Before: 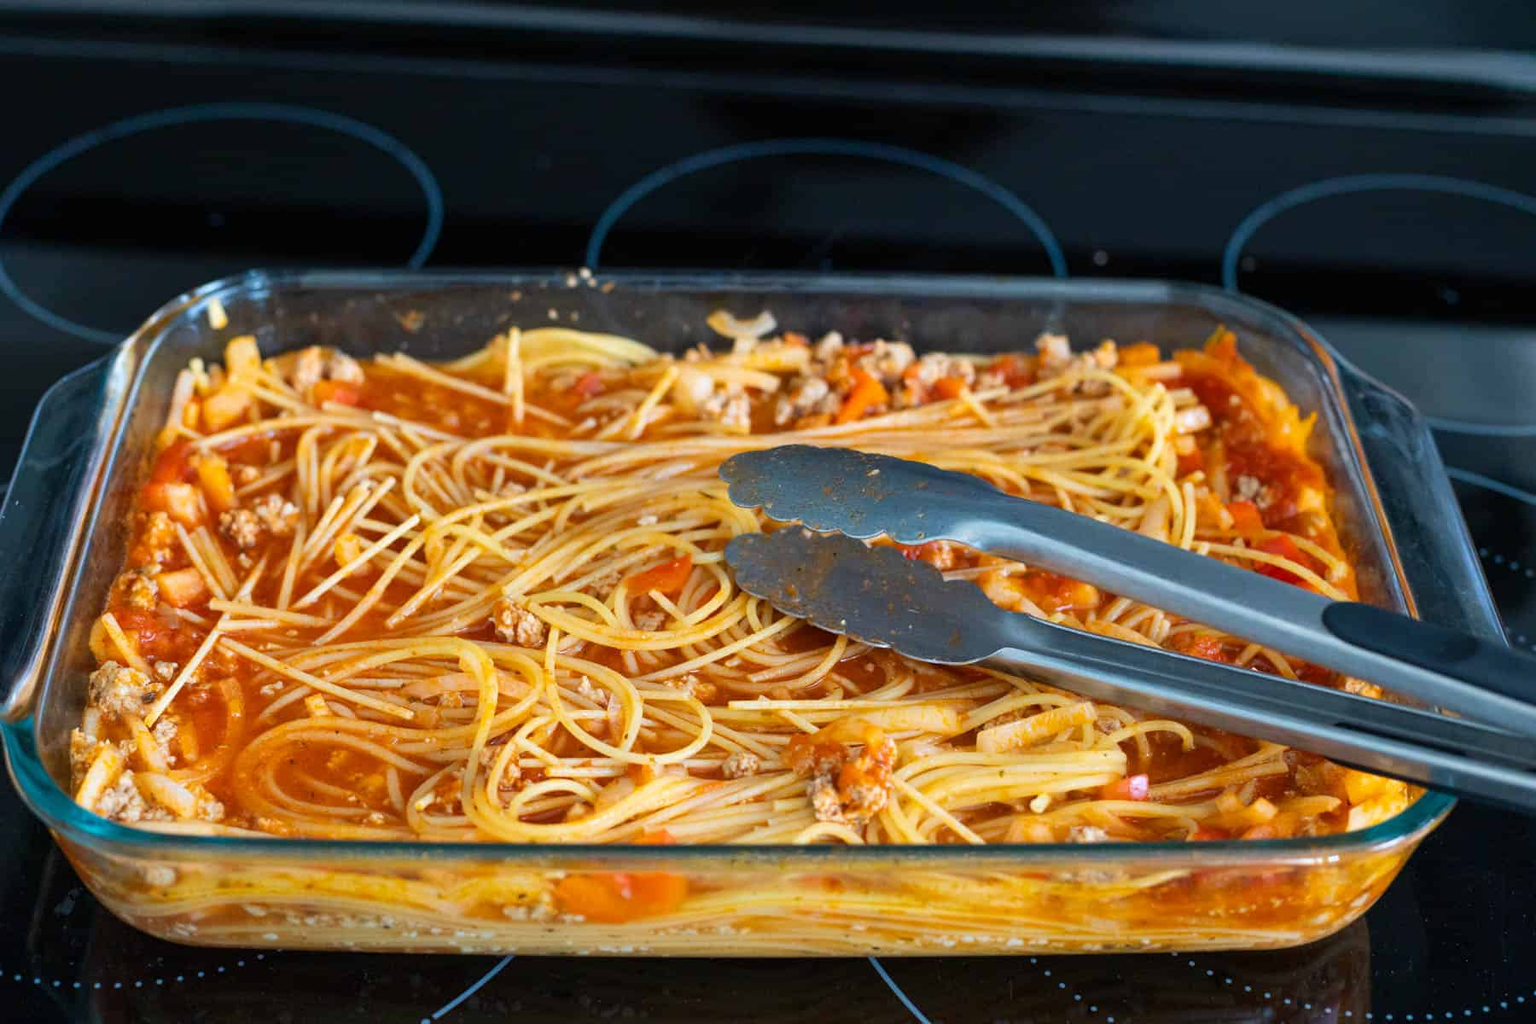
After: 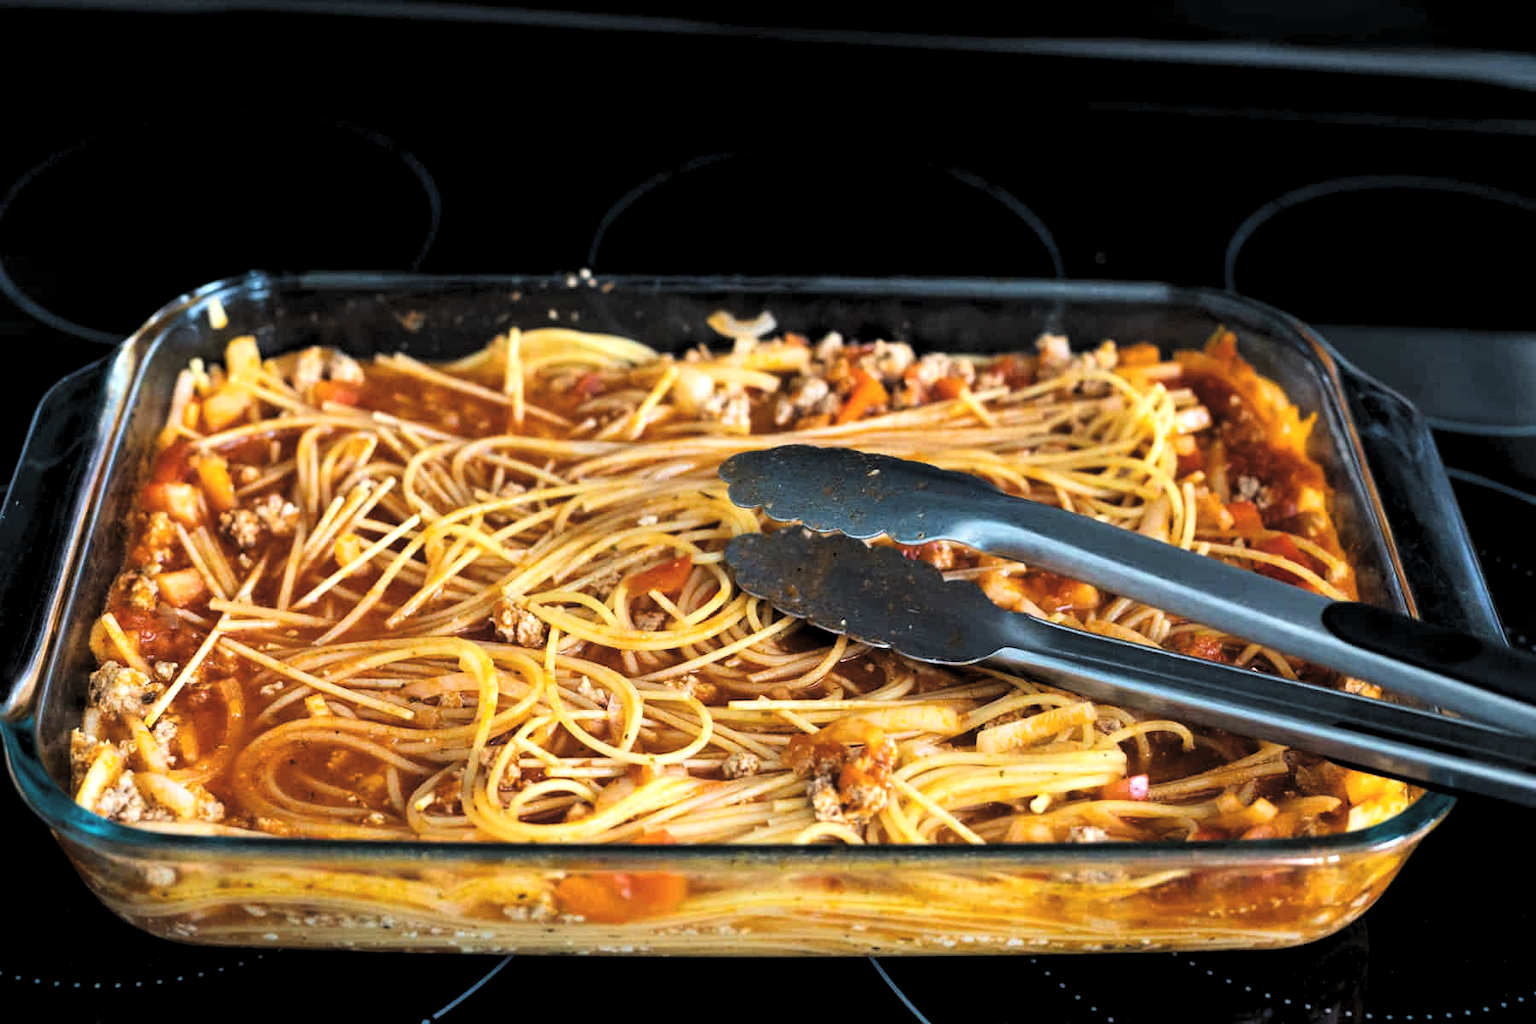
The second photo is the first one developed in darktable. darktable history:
levels: levels [0.182, 0.542, 0.902]
exposure: black level correction -0.013, exposure -0.185 EV, compensate highlight preservation false
tone curve: curves: ch0 [(0, 0.036) (0.119, 0.115) (0.461, 0.479) (0.715, 0.767) (0.817, 0.865) (1, 0.998)]; ch1 [(0, 0) (0.377, 0.416) (0.44, 0.478) (0.487, 0.498) (0.514, 0.525) (0.538, 0.552) (0.67, 0.688) (1, 1)]; ch2 [(0, 0) (0.38, 0.405) (0.463, 0.445) (0.492, 0.486) (0.524, 0.541) (0.578, 0.59) (0.653, 0.658) (1, 1)], color space Lab, linked channels
